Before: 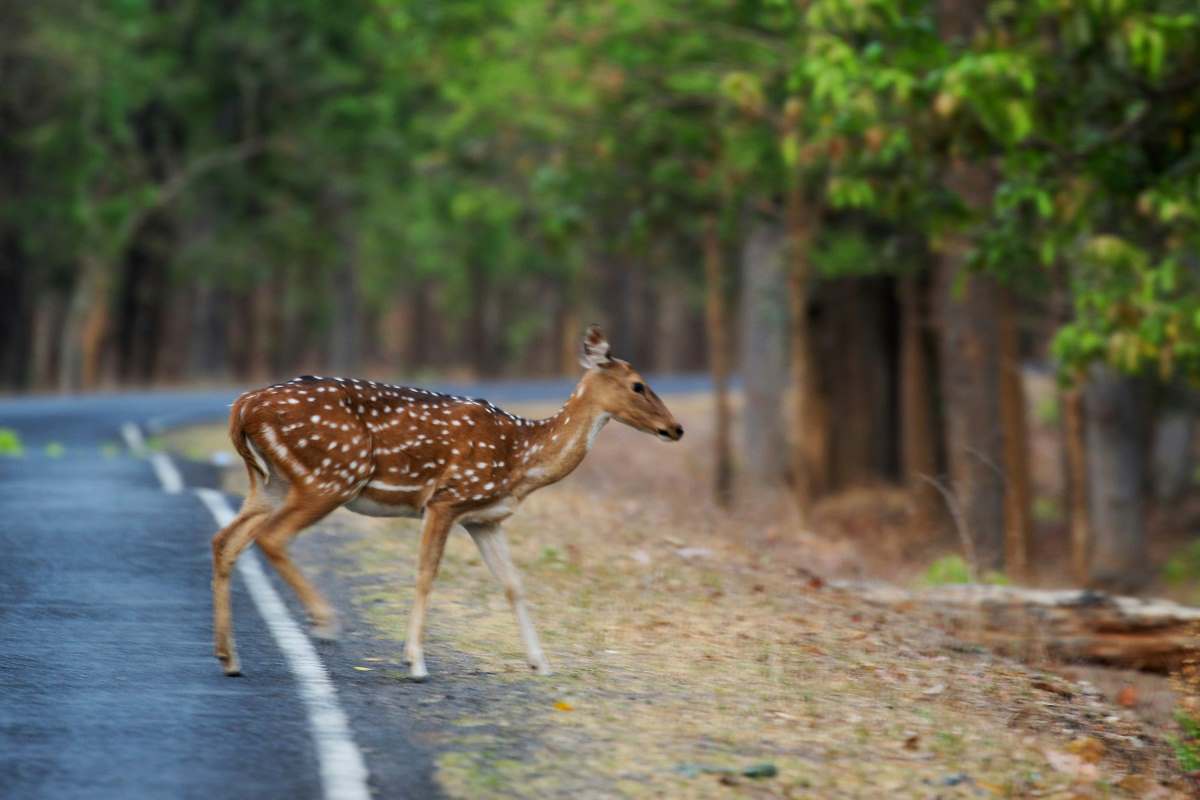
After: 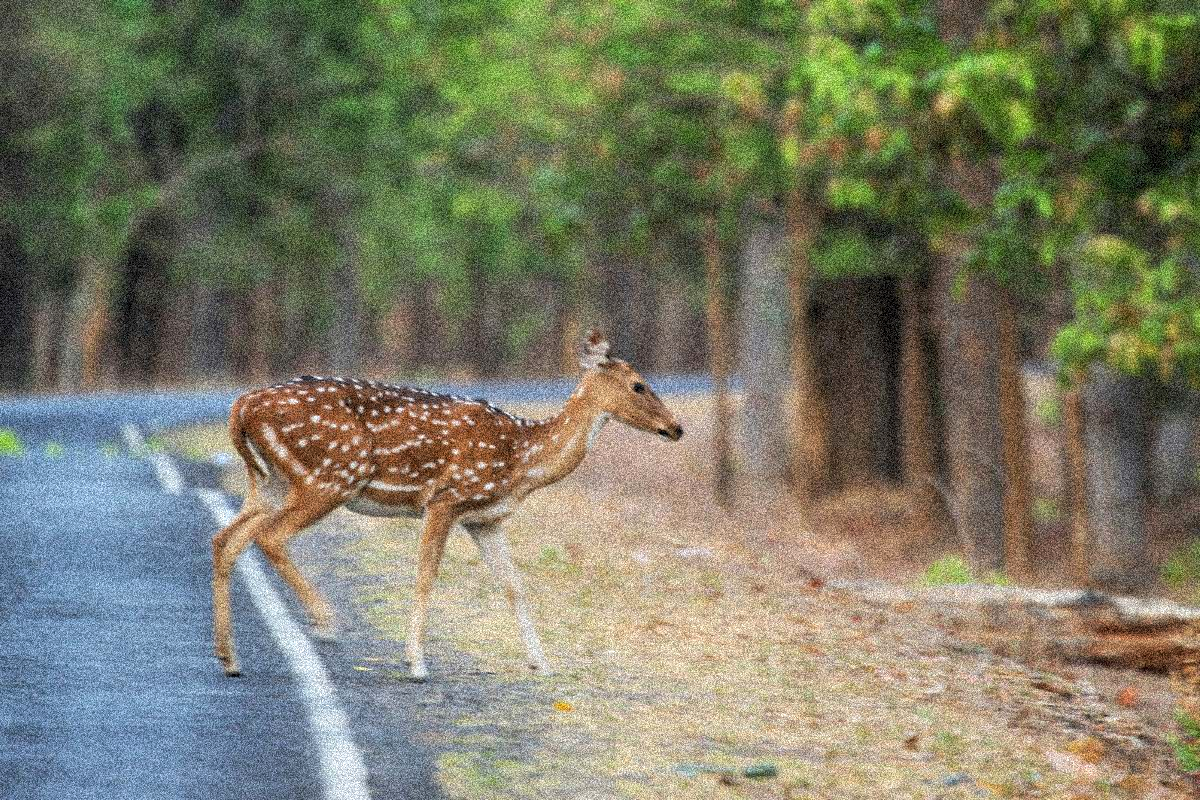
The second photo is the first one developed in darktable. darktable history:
shadows and highlights: shadows 25, highlights -25
contrast brightness saturation: contrast 0.14, brightness 0.21
grain: coarseness 3.75 ISO, strength 100%, mid-tones bias 0%
